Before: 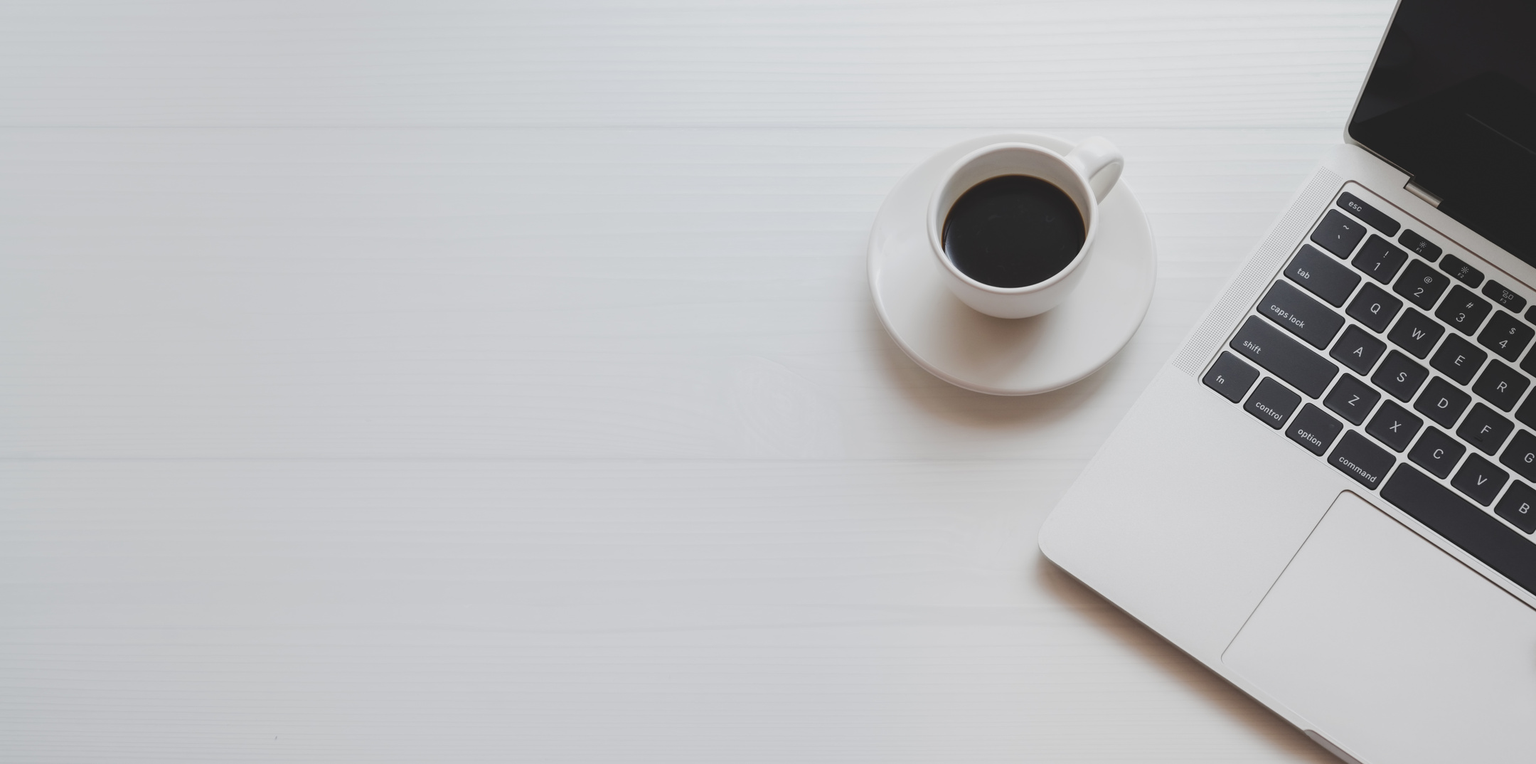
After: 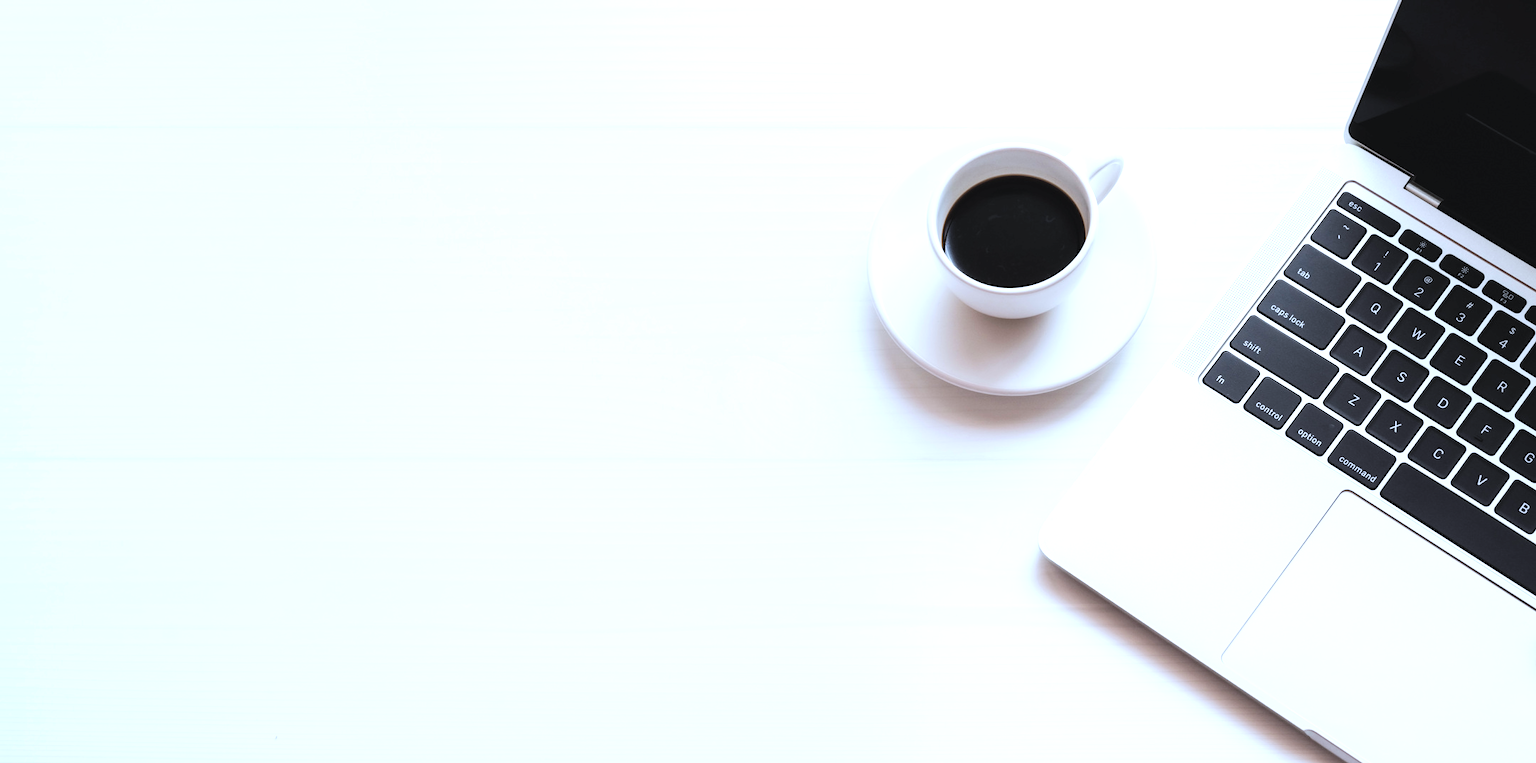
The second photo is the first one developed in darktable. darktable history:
color correction: highlights a* -2.24, highlights b* -18.1
exposure: exposure -0.177 EV, compensate highlight preservation false
filmic rgb: black relative exposure -7.65 EV, white relative exposure 4.56 EV, hardness 3.61
levels: levels [0.012, 0.367, 0.697]
